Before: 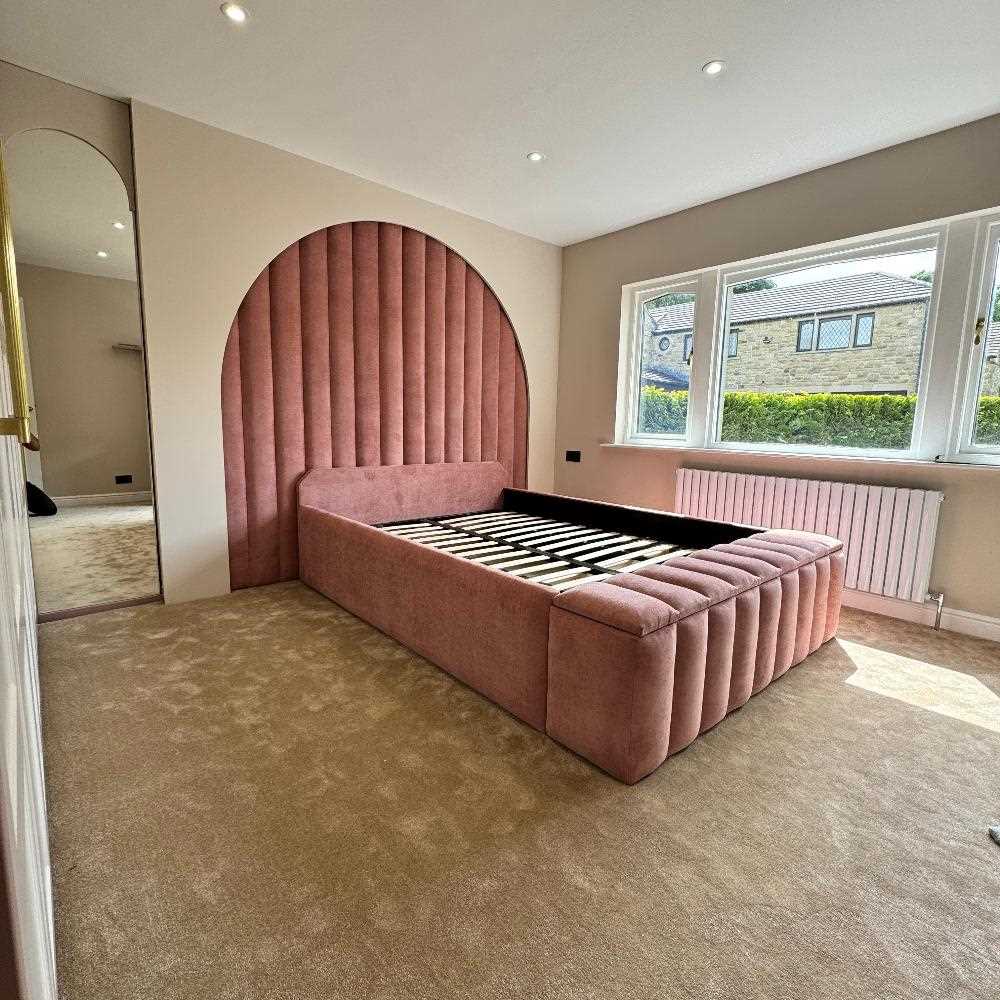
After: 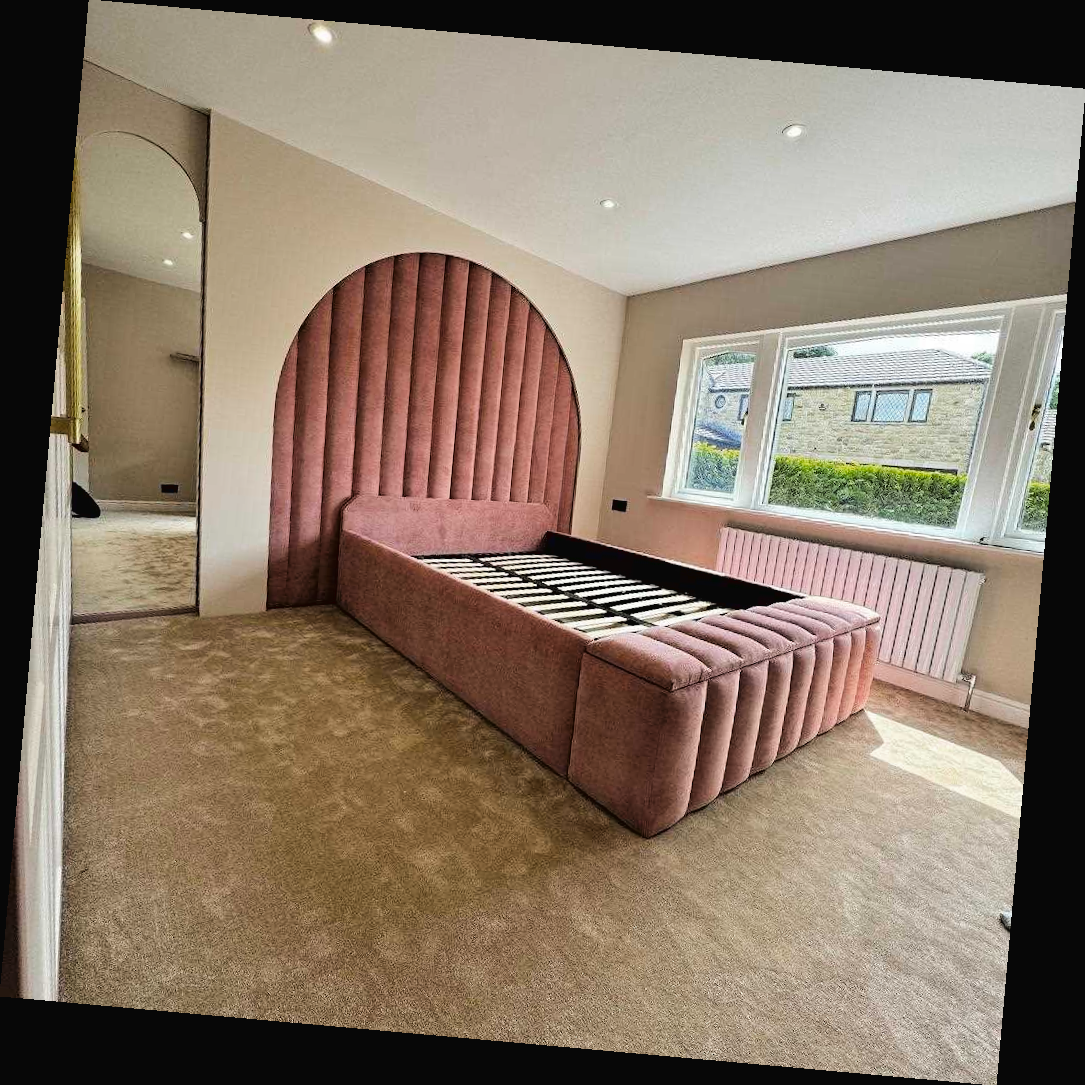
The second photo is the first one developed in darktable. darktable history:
tone curve: curves: ch0 [(0, 0.019) (0.11, 0.036) (0.259, 0.214) (0.378, 0.365) (0.499, 0.529) (1, 1)], color space Lab, linked channels, preserve colors none
color zones: curves: ch0 [(0, 0.444) (0.143, 0.442) (0.286, 0.441) (0.429, 0.441) (0.571, 0.441) (0.714, 0.441) (0.857, 0.442) (1, 0.444)]
rotate and perspective: rotation 5.12°, automatic cropping off
